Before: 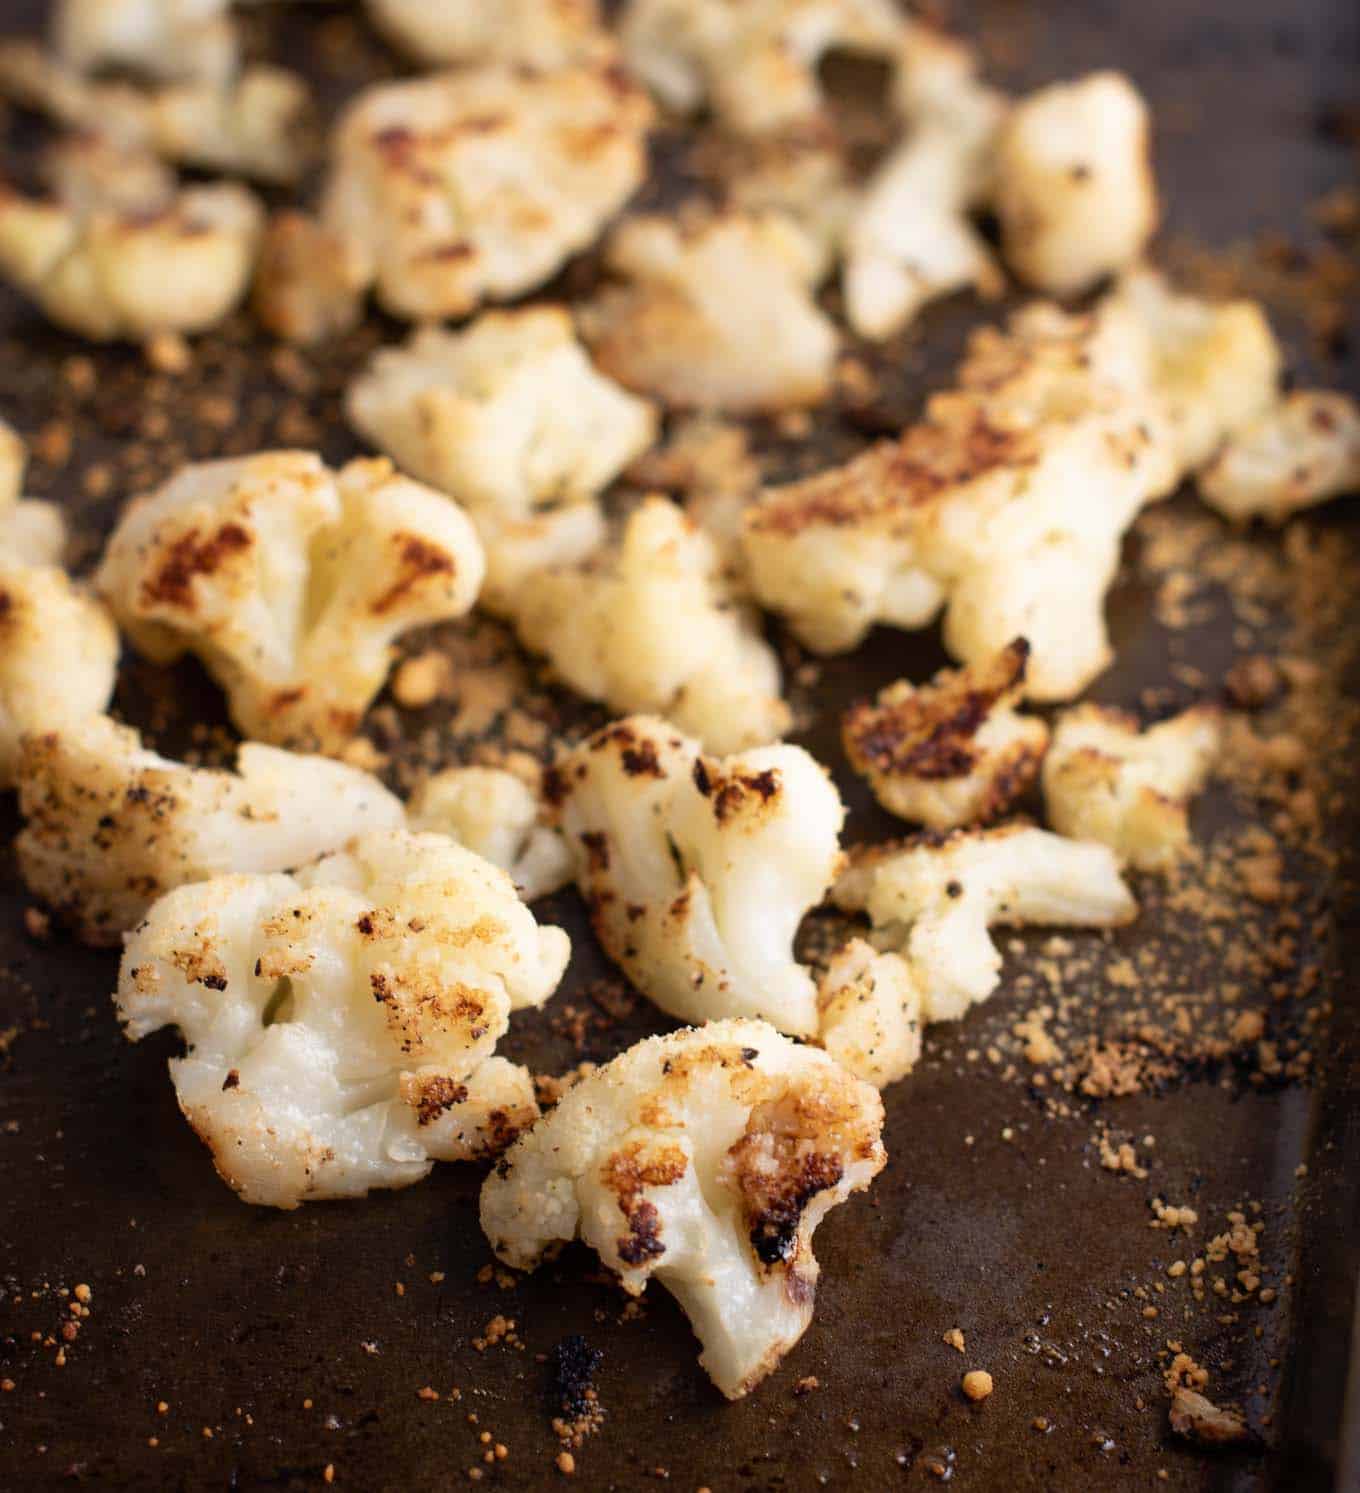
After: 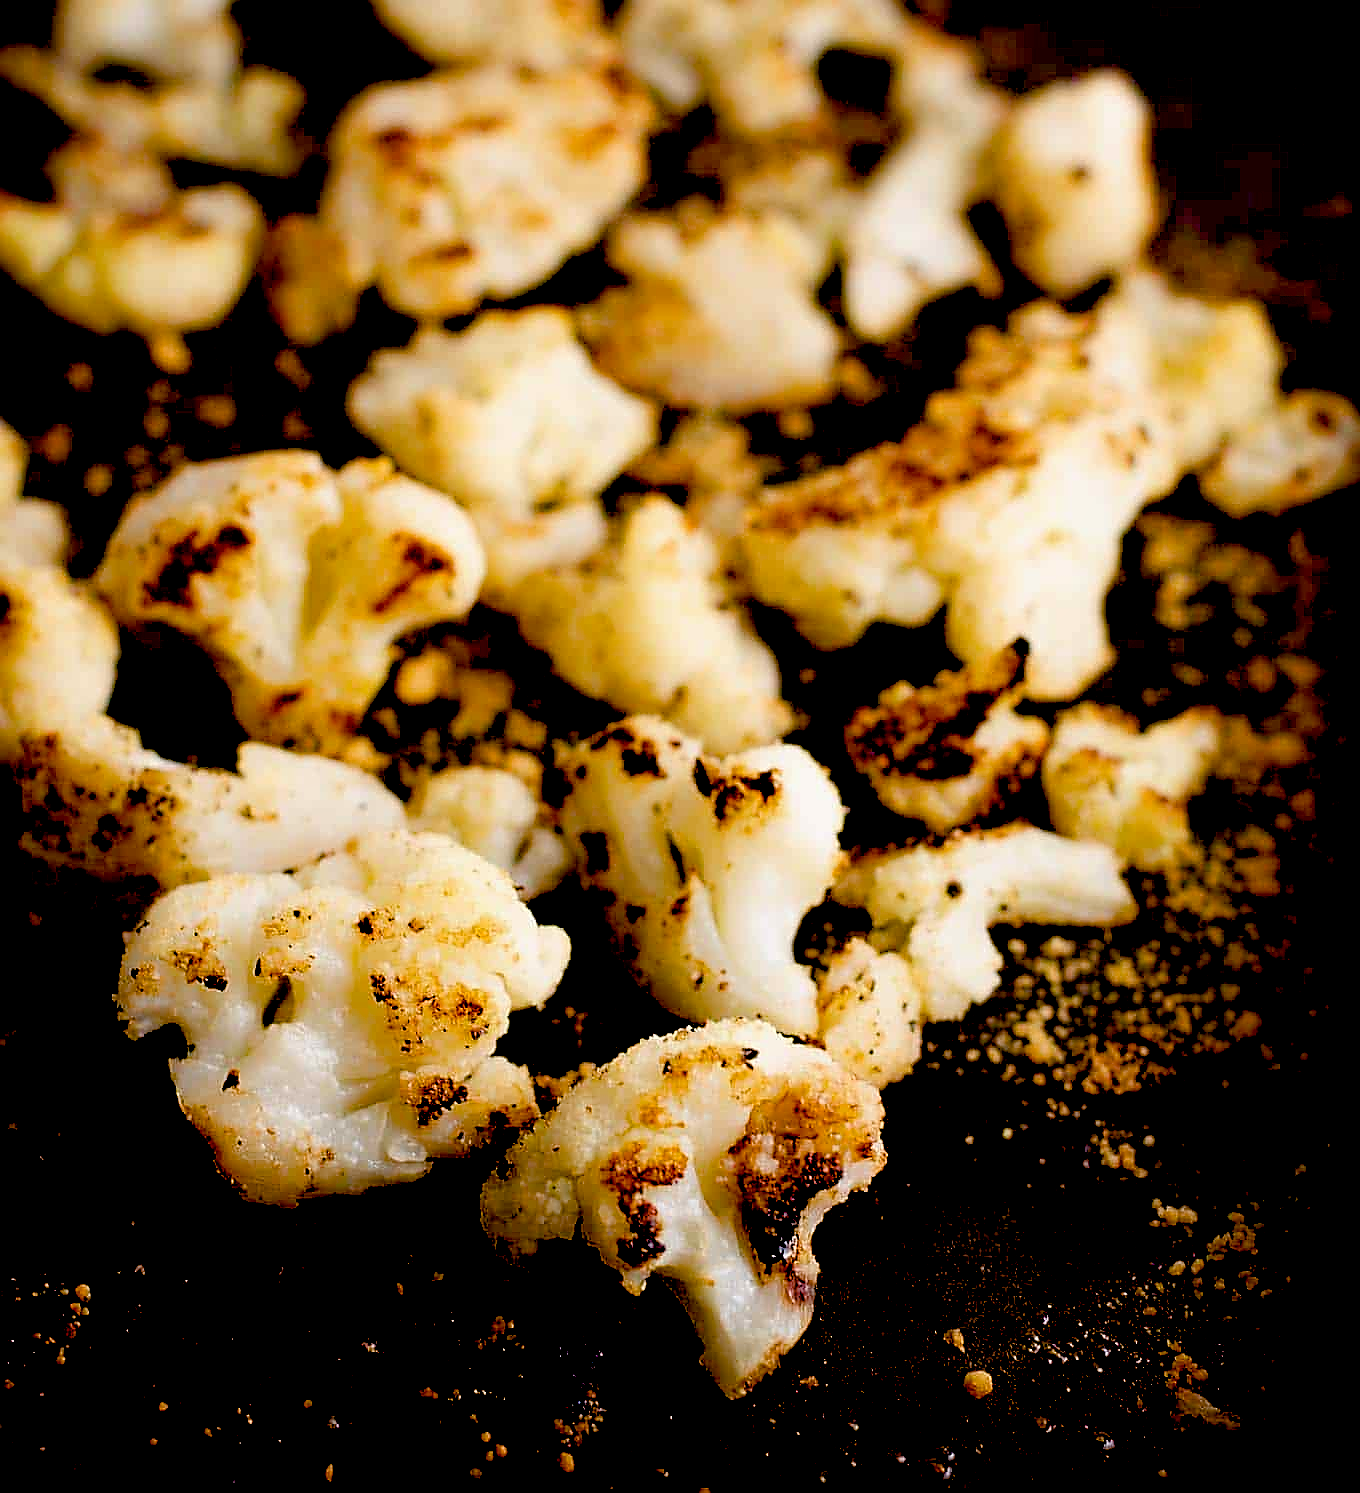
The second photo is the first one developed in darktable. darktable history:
shadows and highlights: shadows -24.23, highlights 50.31, soften with gaussian
sharpen: radius 1.392, amount 1.232, threshold 0.709
exposure: black level correction 0.056, exposure -0.031 EV, compensate highlight preservation false
color balance rgb: global offset › luminance -1.443%, perceptual saturation grading › global saturation -0.095%, perceptual saturation grading › mid-tones 6.256%, perceptual saturation grading › shadows 71.624%, global vibrance 9.666%
